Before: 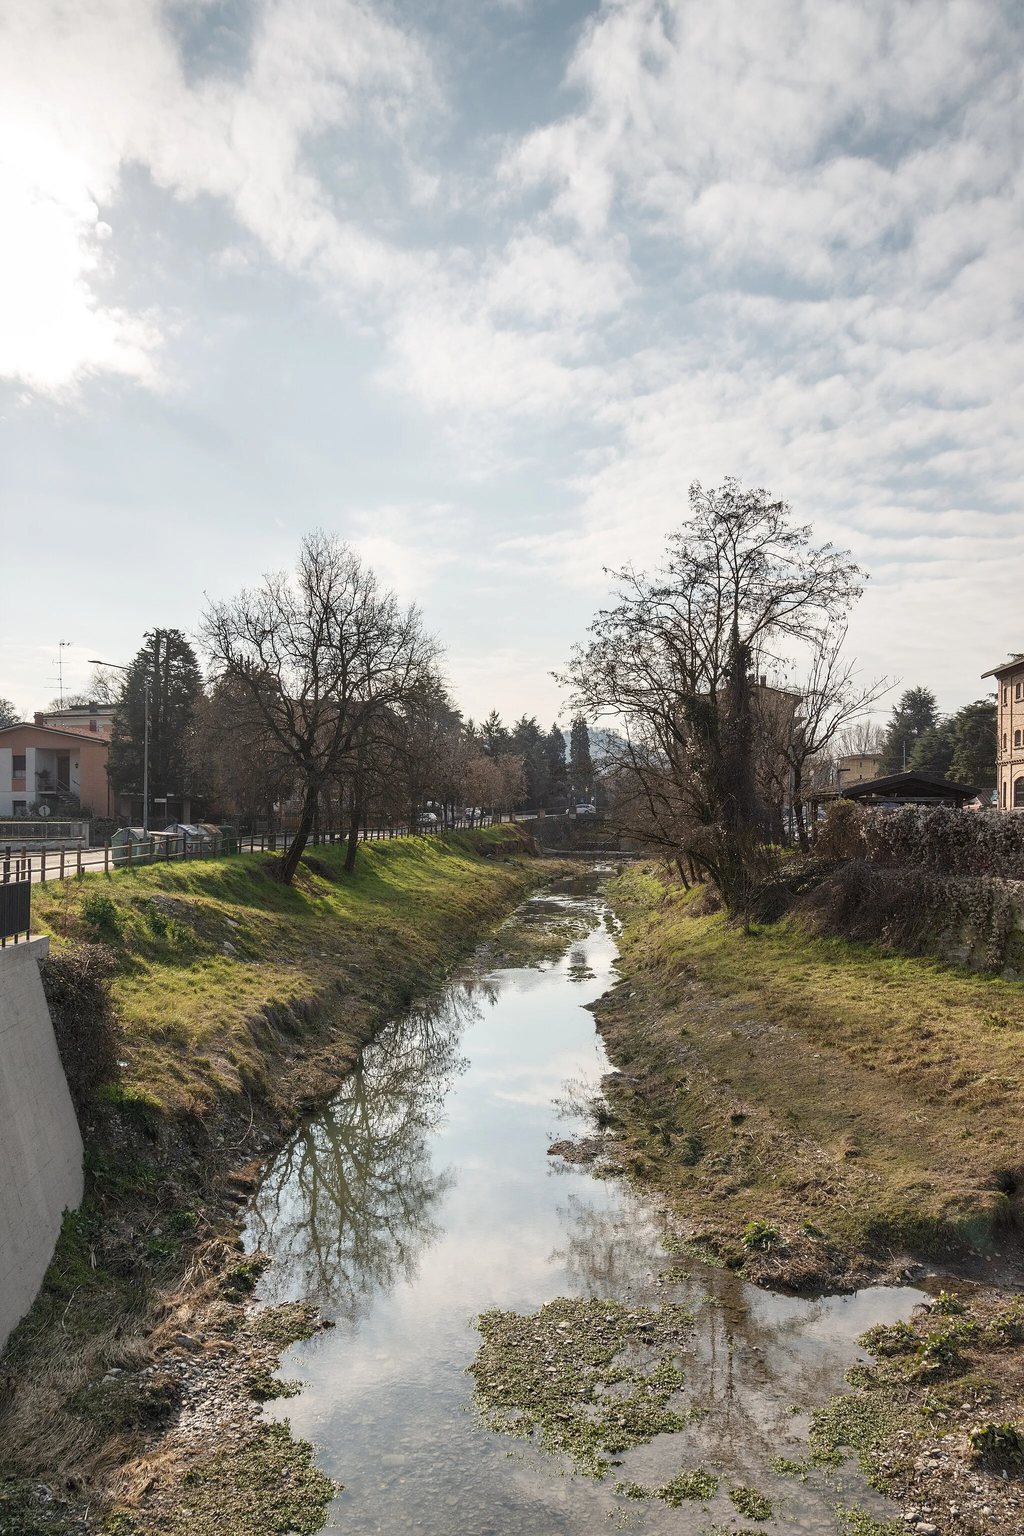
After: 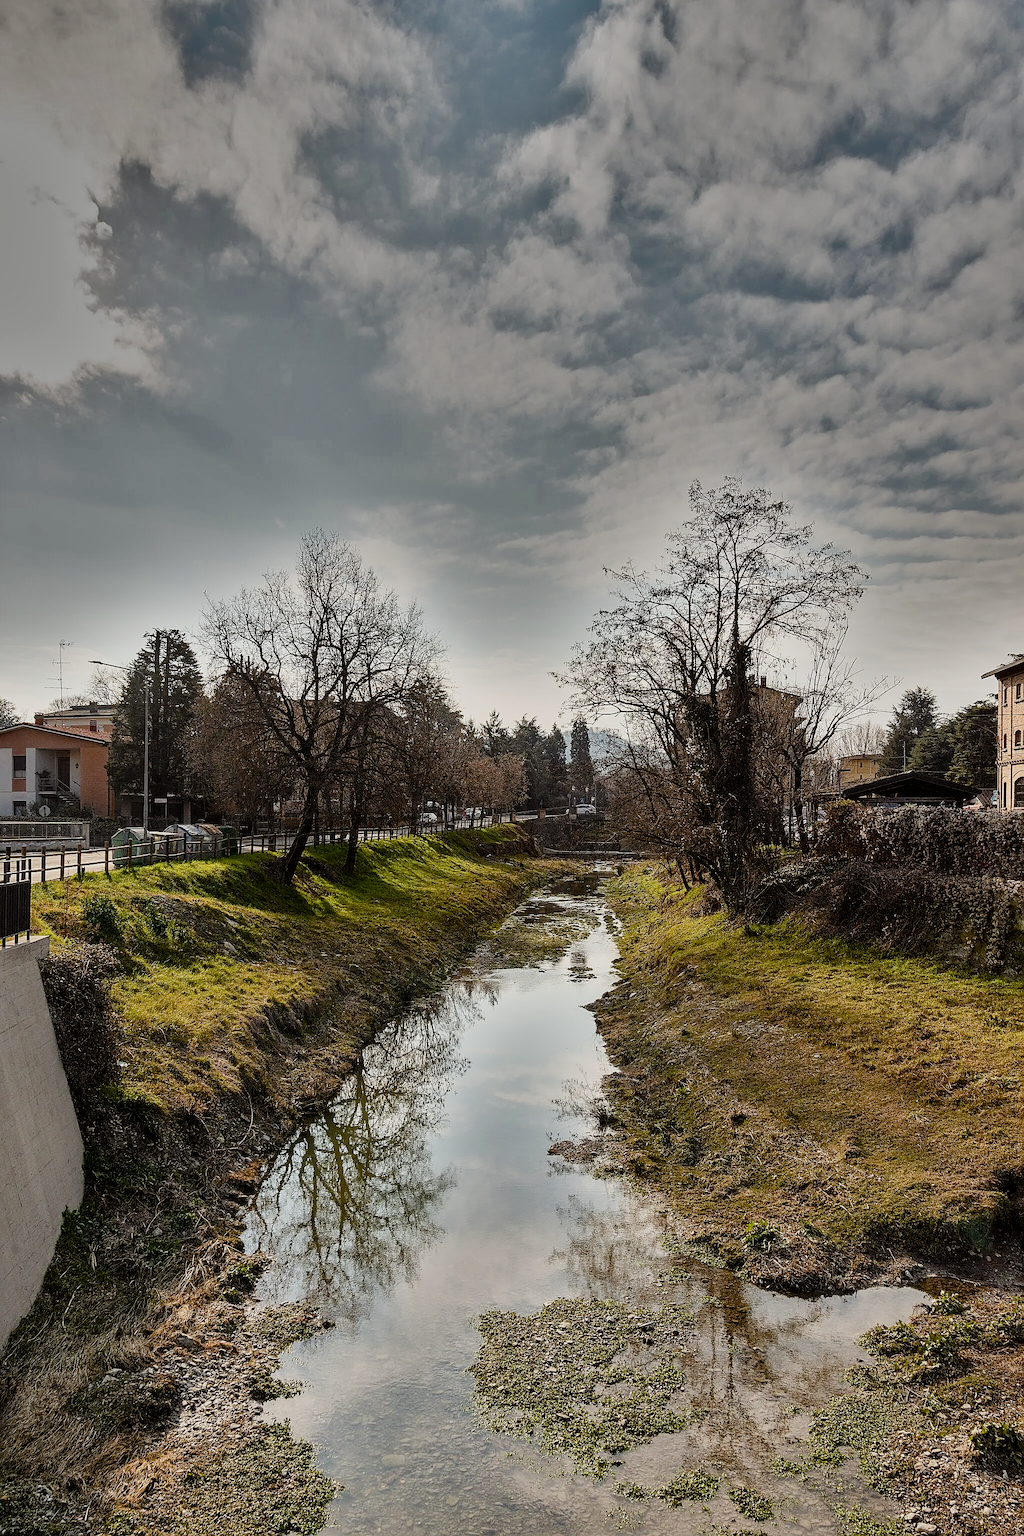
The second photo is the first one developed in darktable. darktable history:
shadows and highlights: shadows 17.3, highlights -84.62, soften with gaussian
color balance rgb: shadows lift › luminance 0.802%, shadows lift › chroma 0.11%, shadows lift › hue 18.54°, power › chroma 0.658%, power › hue 60°, linear chroma grading › global chroma 9.289%, perceptual saturation grading › global saturation 26.383%, perceptual saturation grading › highlights -27.762%, perceptual saturation grading › mid-tones 15.769%, perceptual saturation grading › shadows 32.954%, saturation formula JzAzBz (2021)
sharpen: on, module defaults
filmic rgb: black relative exposure -5.04 EV, white relative exposure 3.96 EV, hardness 2.9, contrast 1.192
